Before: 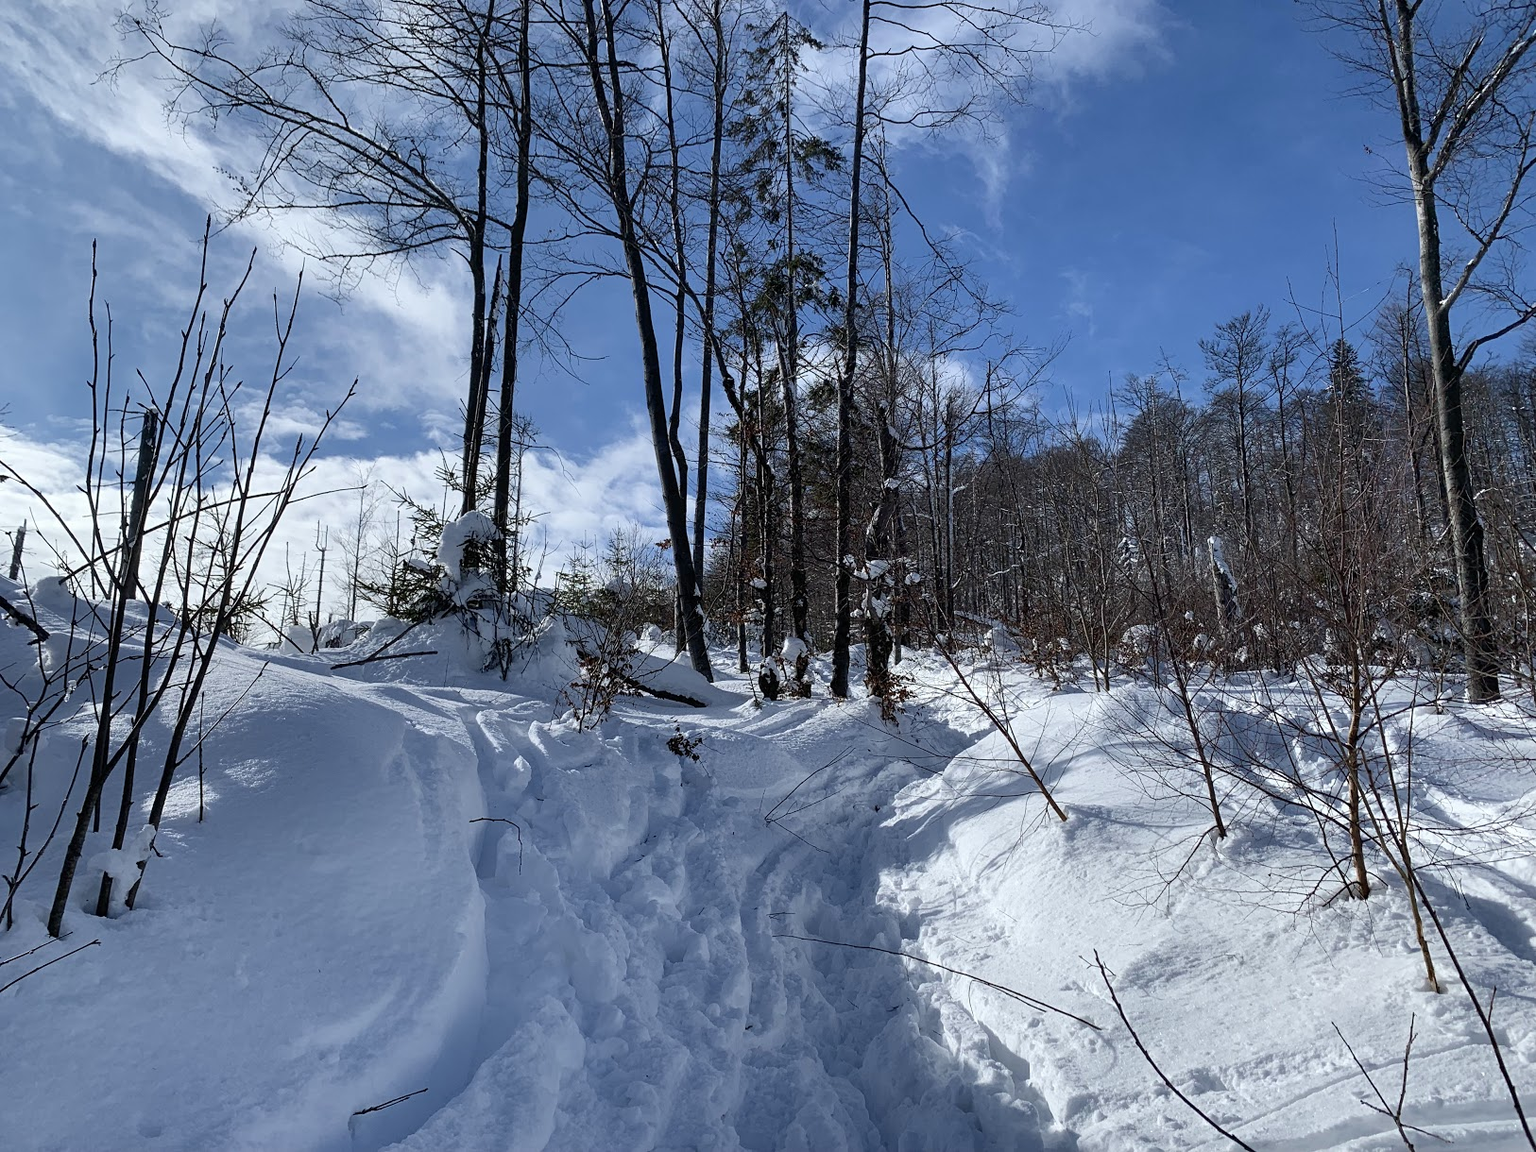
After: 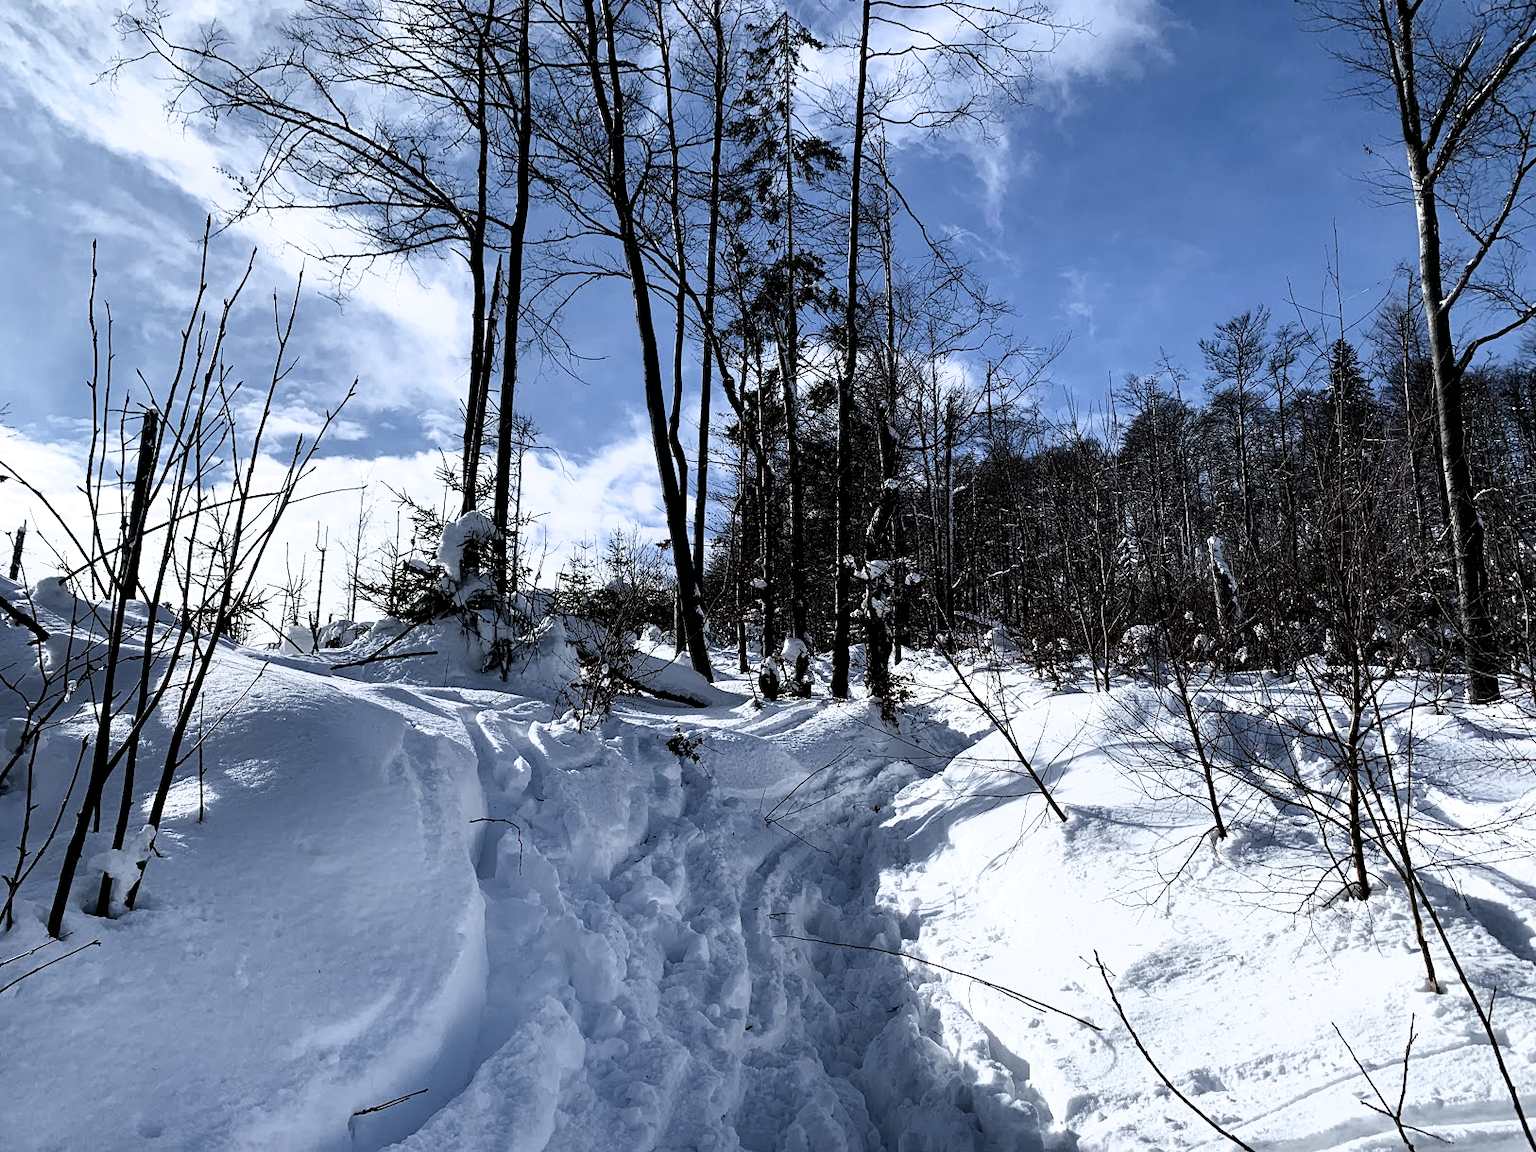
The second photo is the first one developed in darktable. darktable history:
filmic rgb: black relative exposure -8.26 EV, white relative exposure 2.23 EV, hardness 7.05, latitude 85.62%, contrast 1.709, highlights saturation mix -3.37%, shadows ↔ highlights balance -2.57%
